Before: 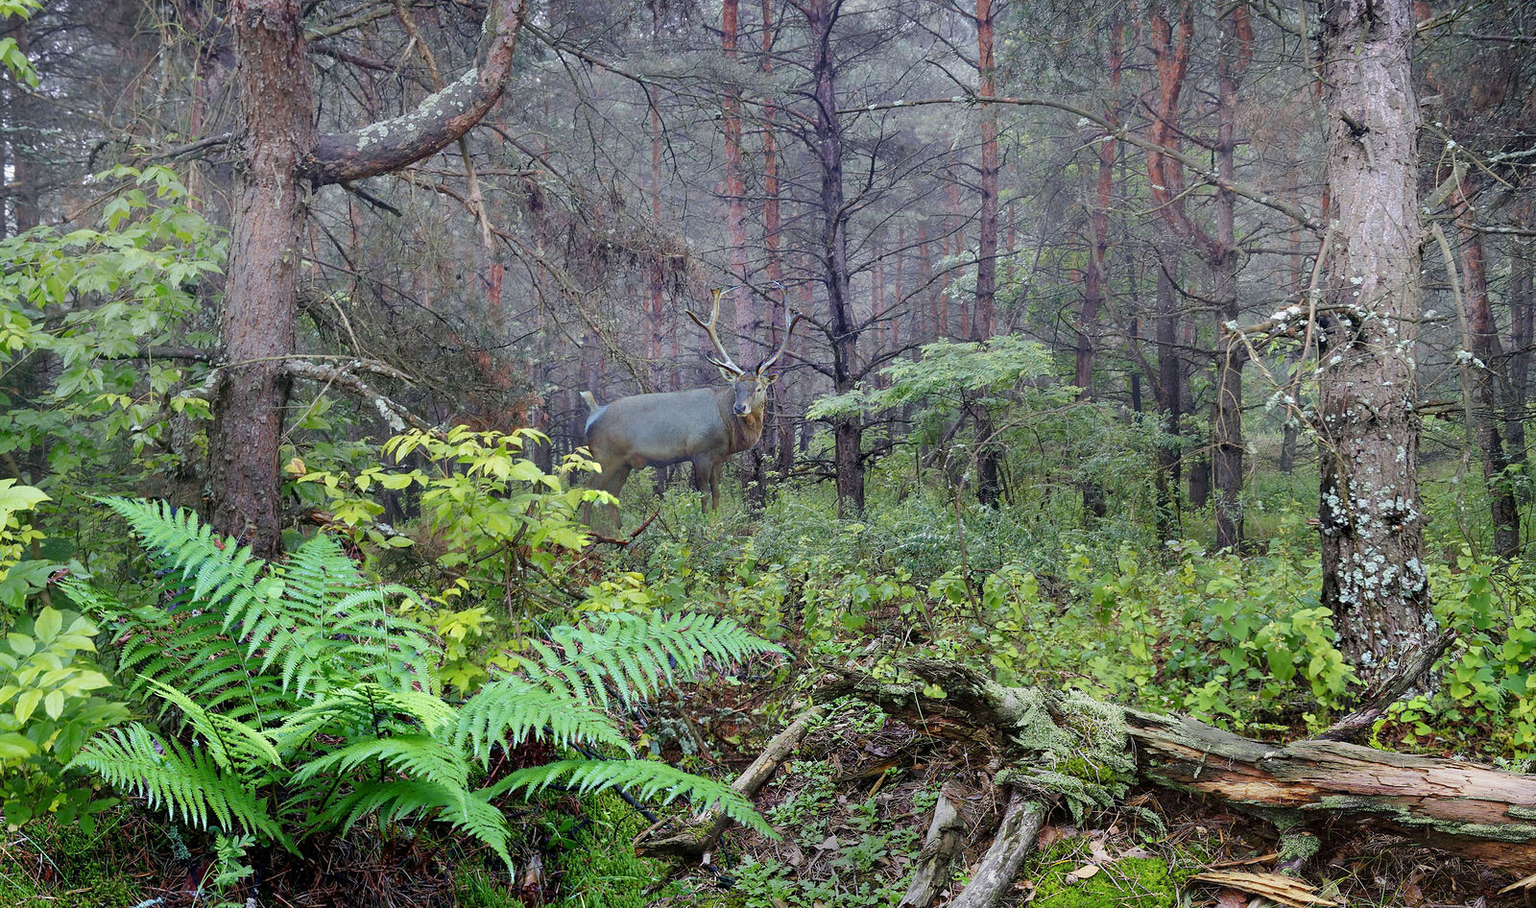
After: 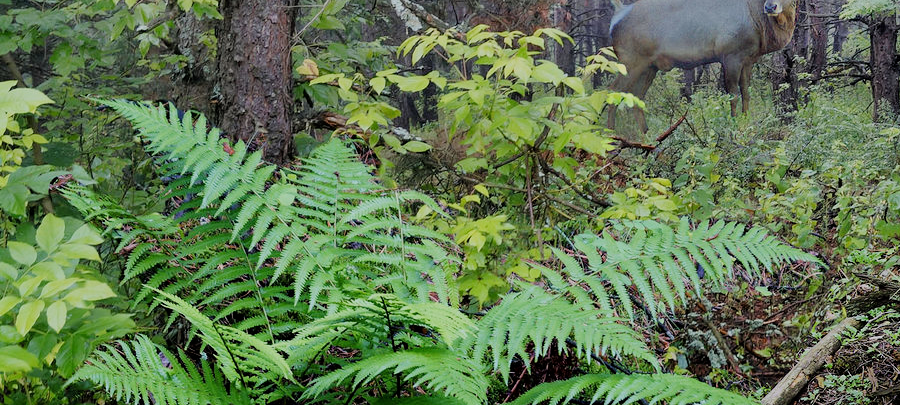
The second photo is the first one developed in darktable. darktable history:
filmic rgb: black relative exposure -7.65 EV, white relative exposure 4.56 EV, hardness 3.61
crop: top 44.246%, right 43.707%, bottom 12.927%
